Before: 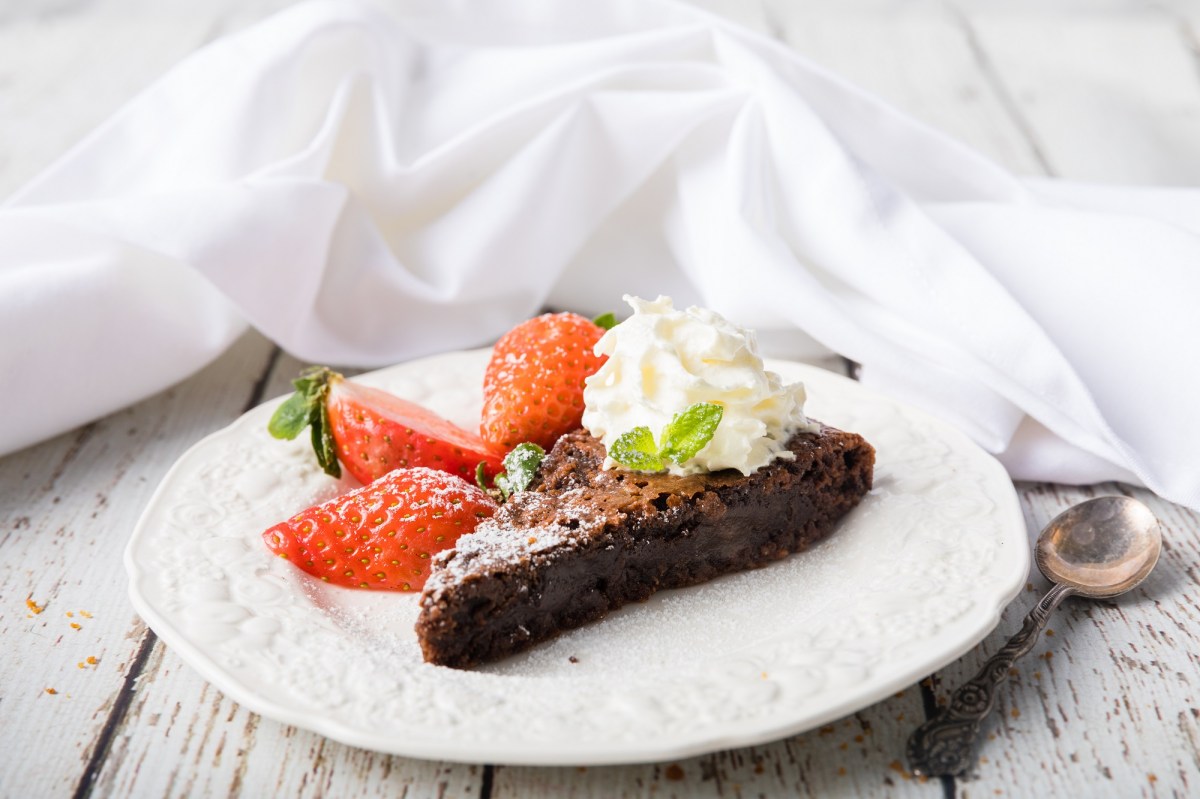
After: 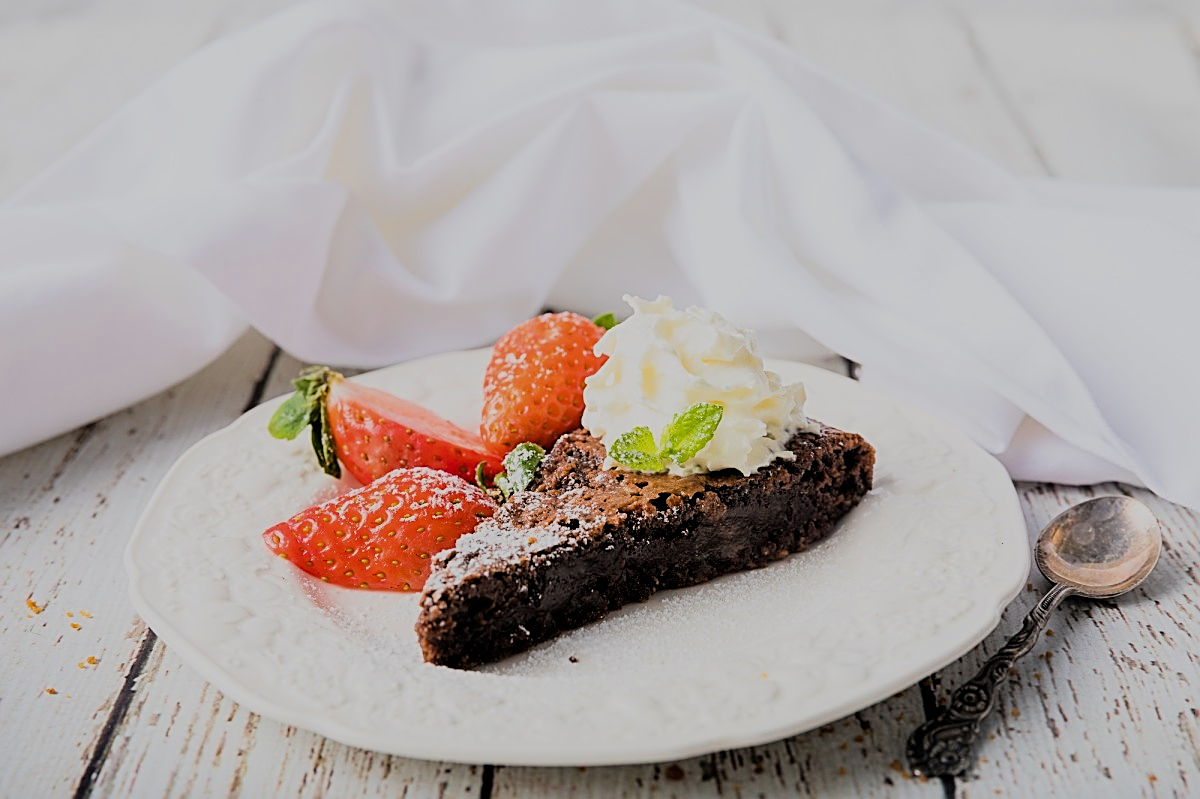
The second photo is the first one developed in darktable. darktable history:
sharpen: amount 1
filmic rgb: black relative exposure -6.15 EV, white relative exposure 6.96 EV, hardness 2.23, color science v6 (2022)
